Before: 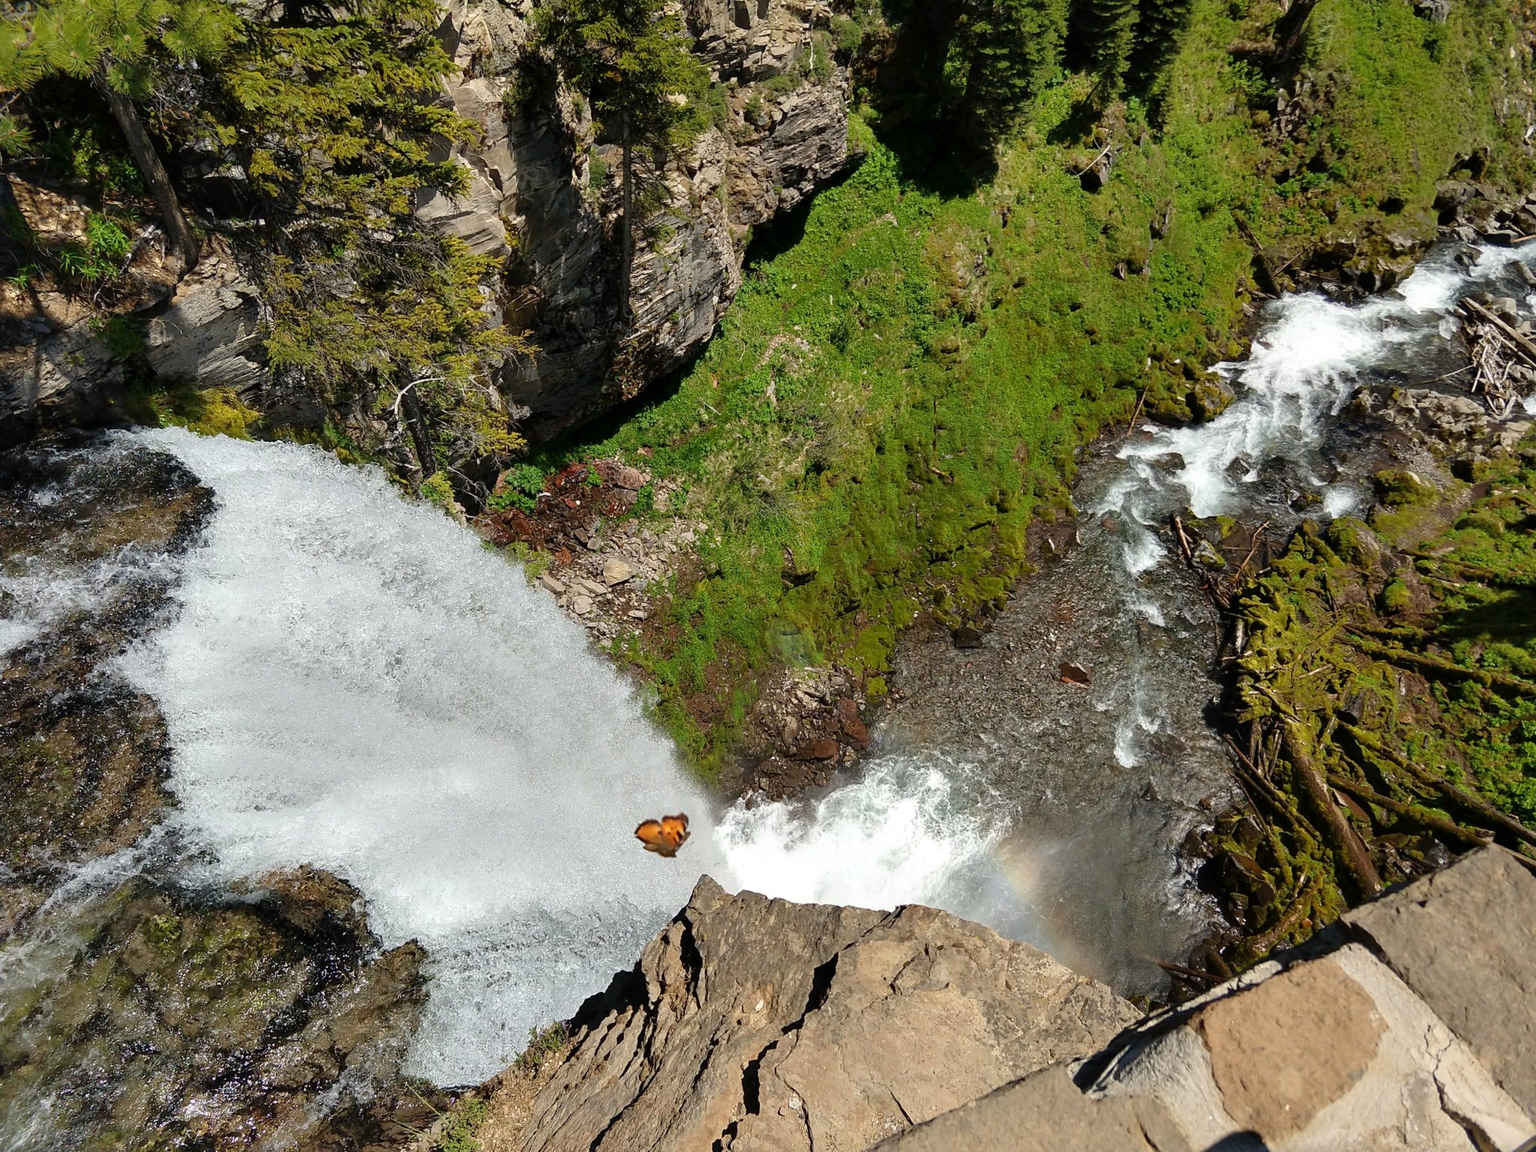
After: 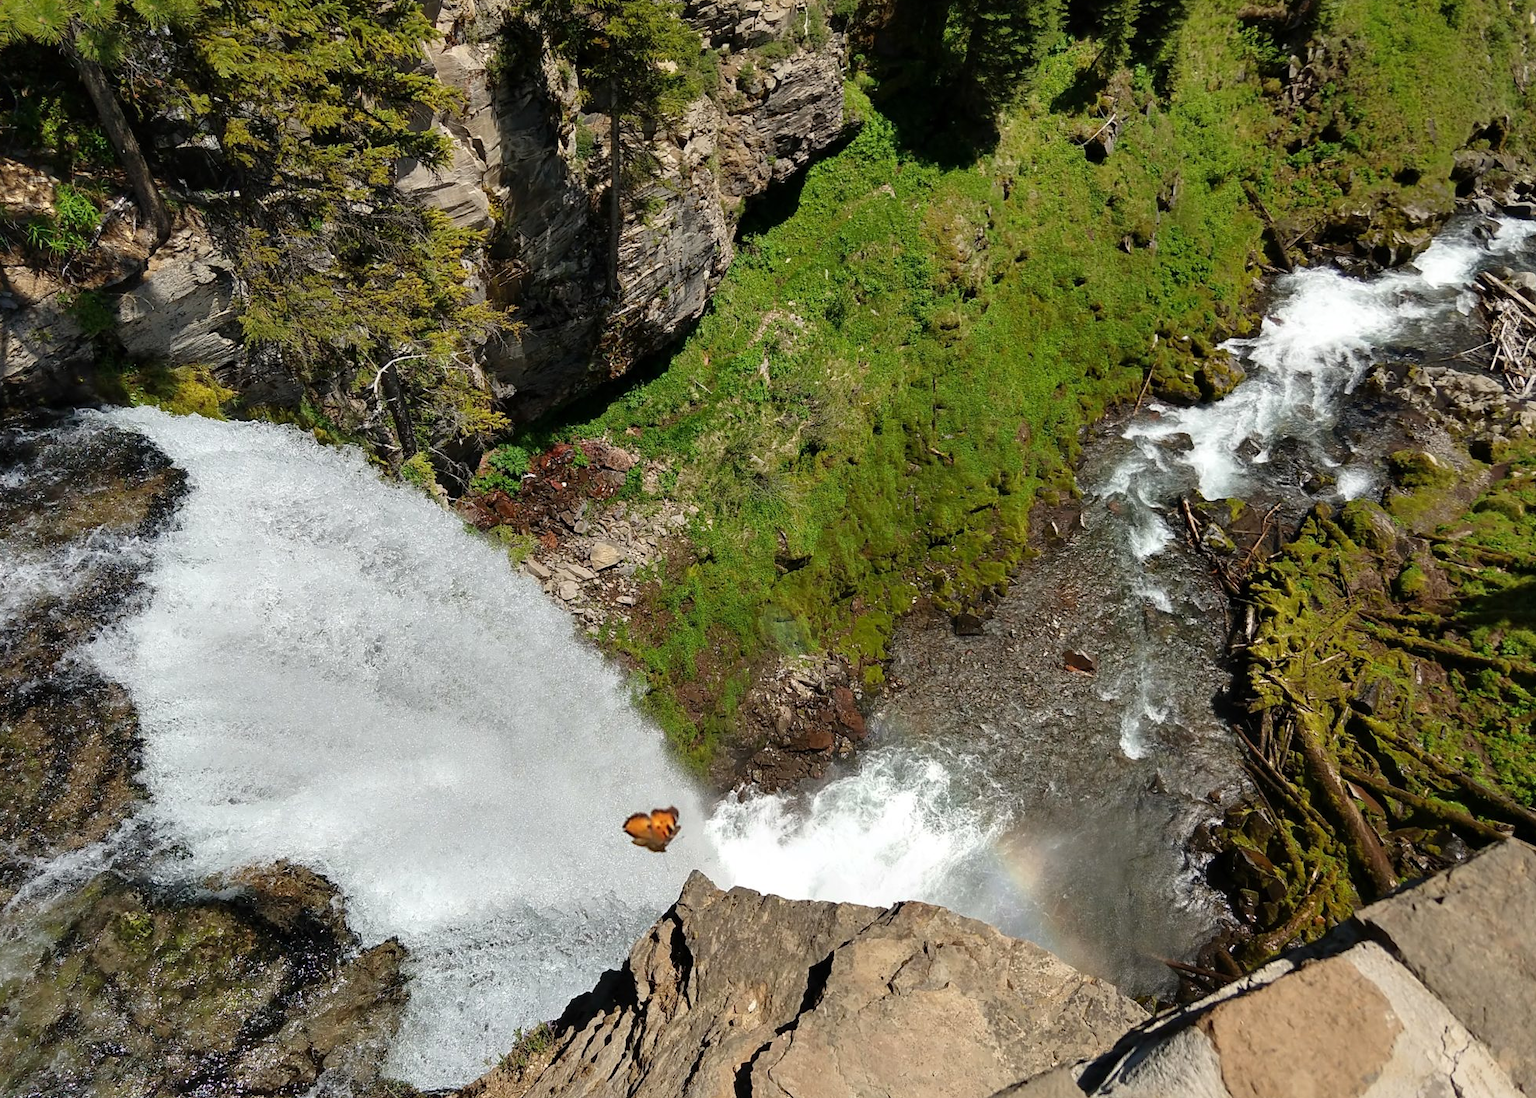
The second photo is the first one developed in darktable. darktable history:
crop: left 2.232%, top 3.061%, right 1.249%, bottom 4.909%
